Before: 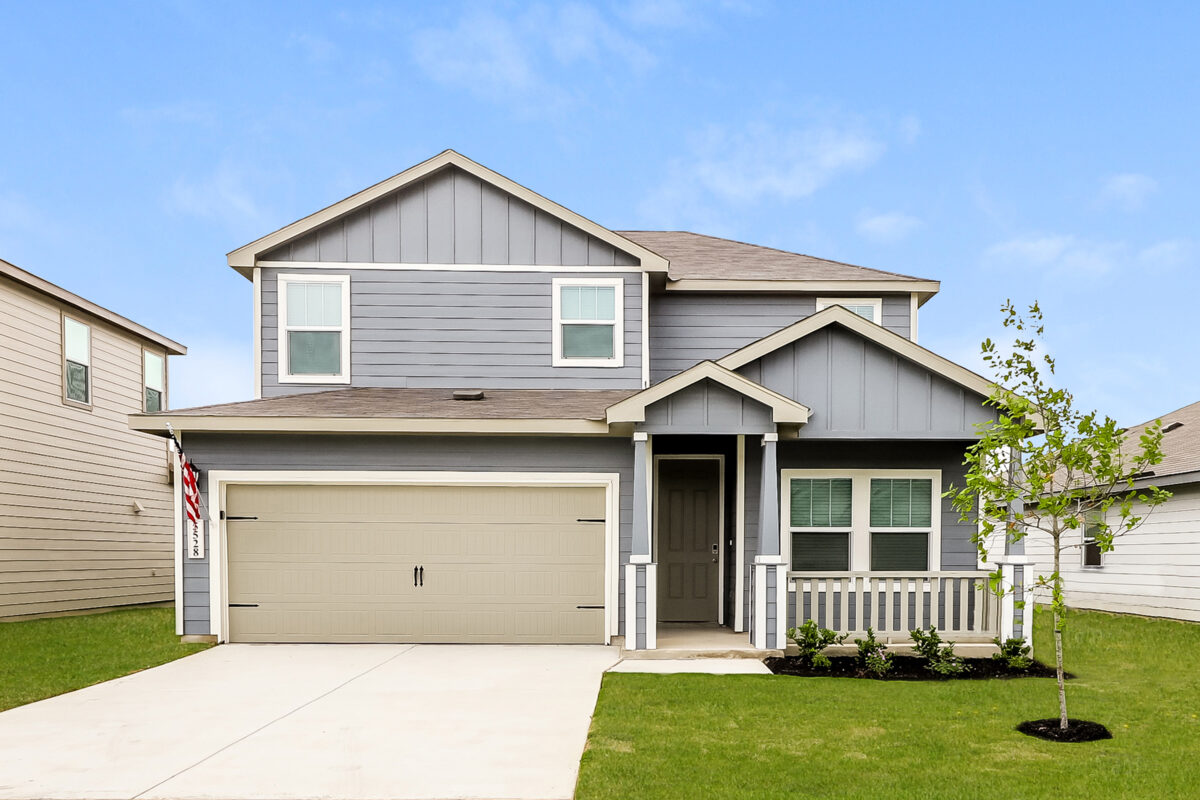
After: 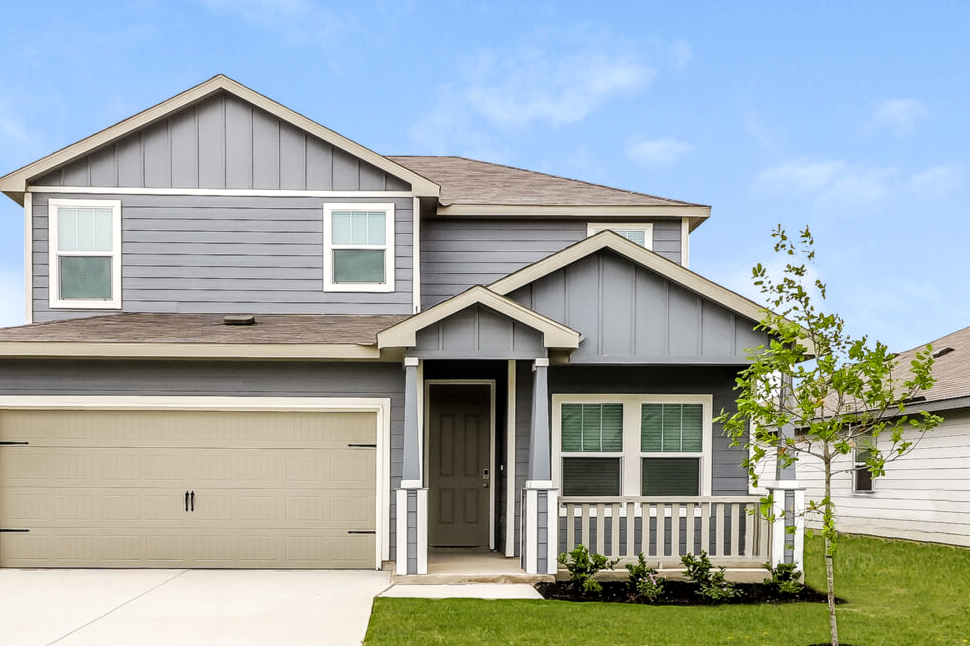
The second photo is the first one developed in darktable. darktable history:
crop: left 19.15%, top 9.494%, bottom 9.664%
local contrast: on, module defaults
